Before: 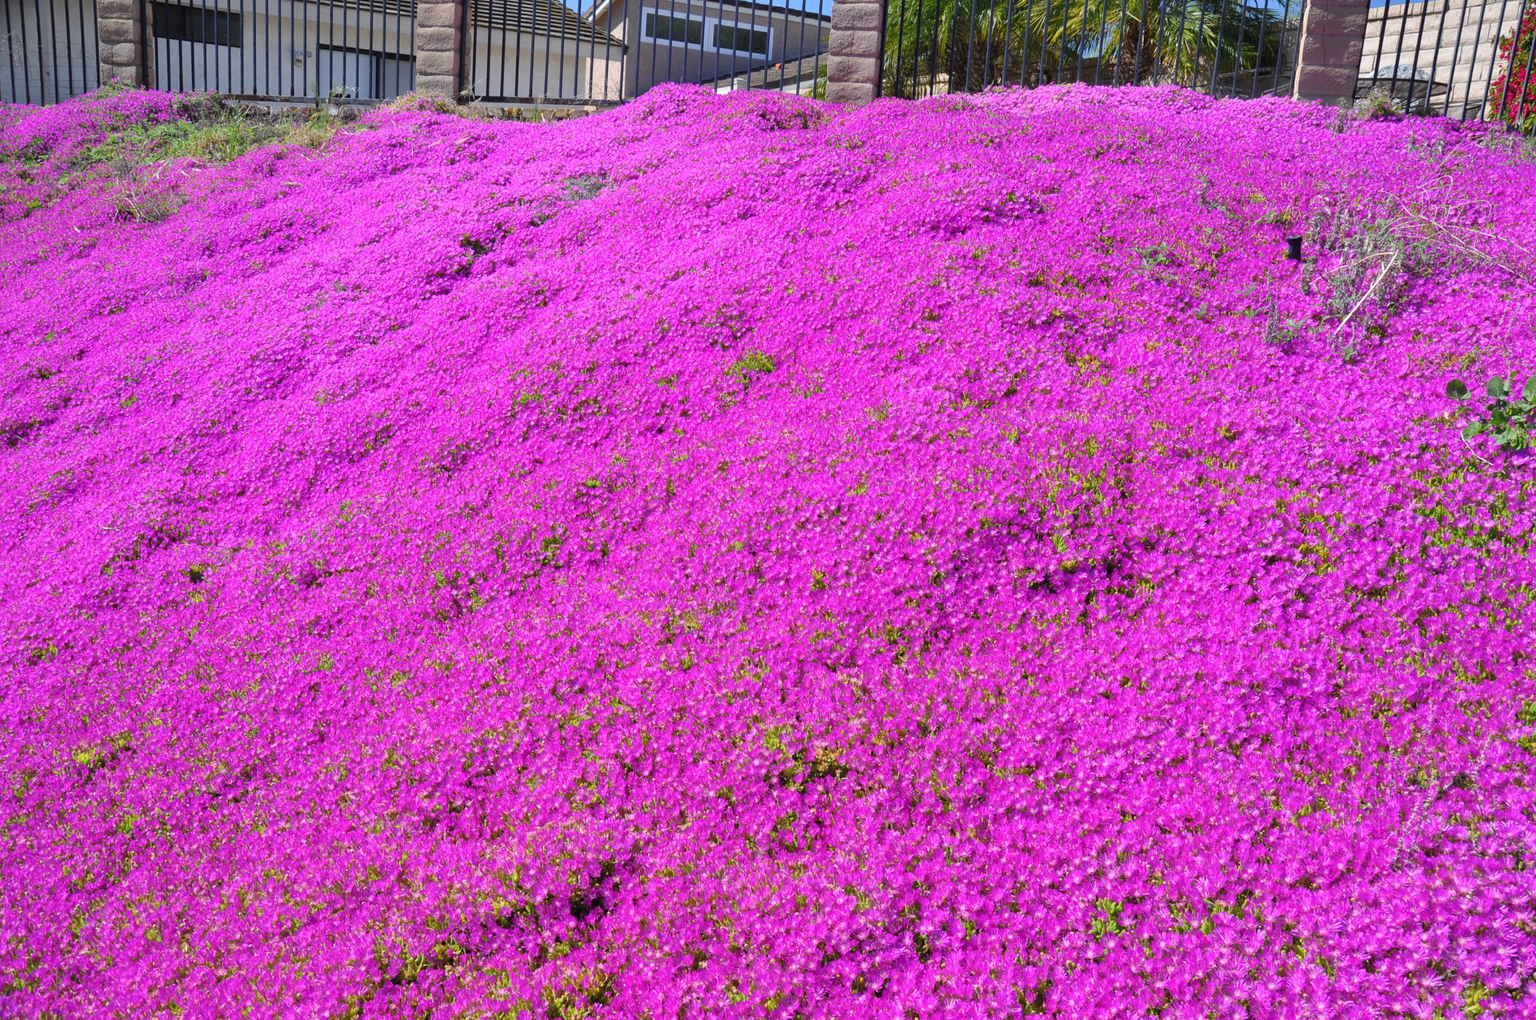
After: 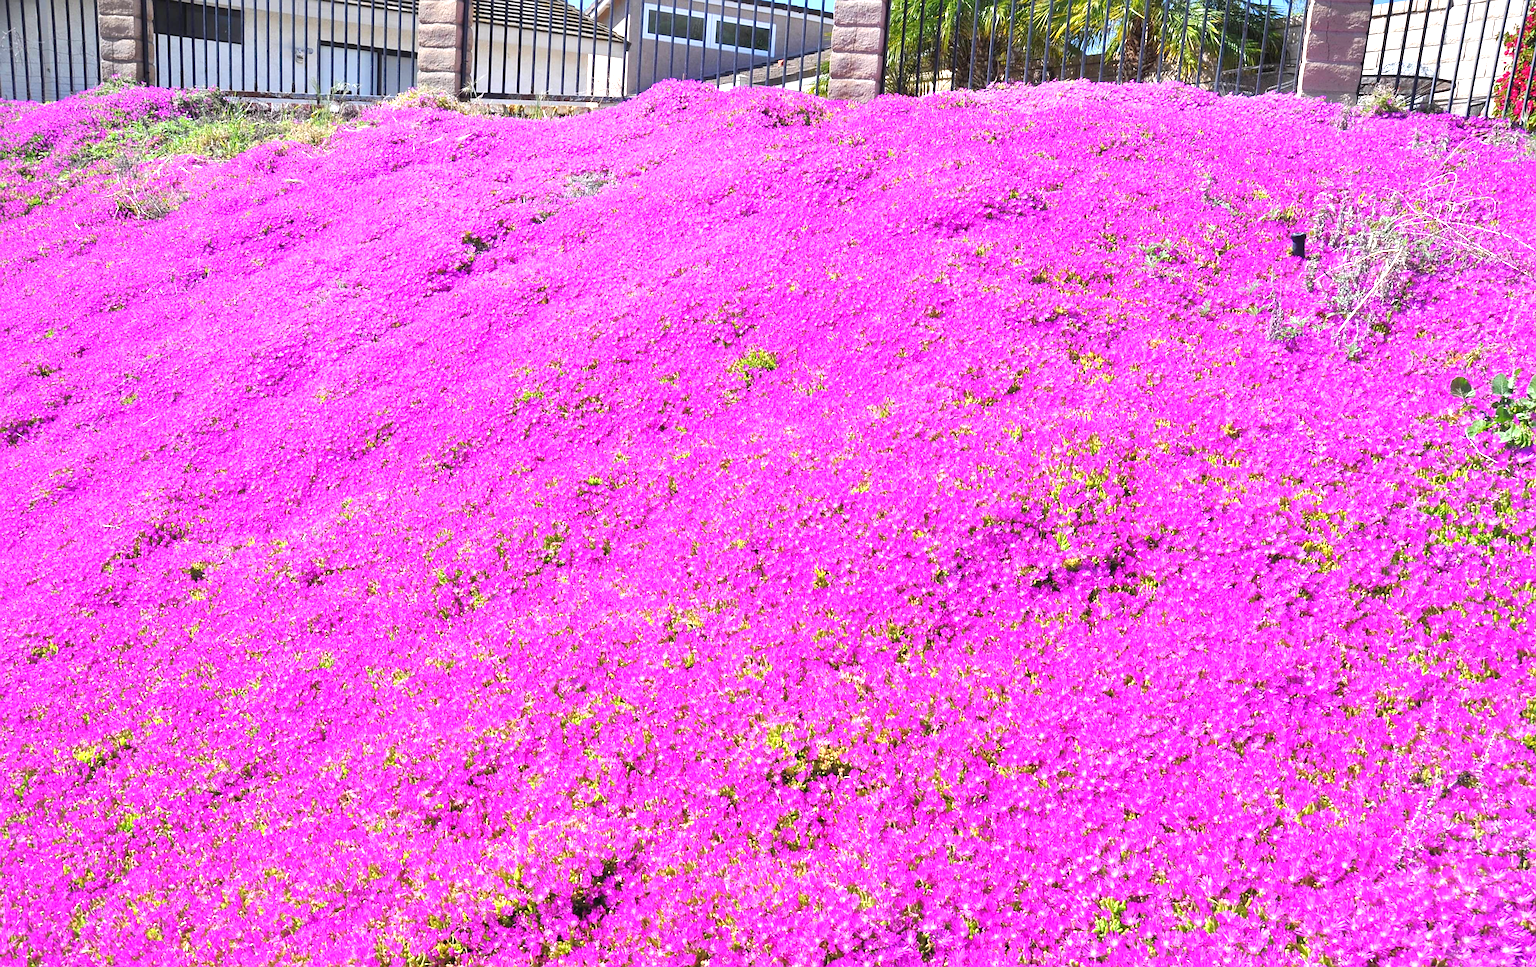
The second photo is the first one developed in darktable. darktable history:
exposure: exposure 1.14 EV, compensate exposure bias true, compensate highlight preservation false
sharpen: on, module defaults
crop: top 0.397%, right 0.255%, bottom 5.02%
